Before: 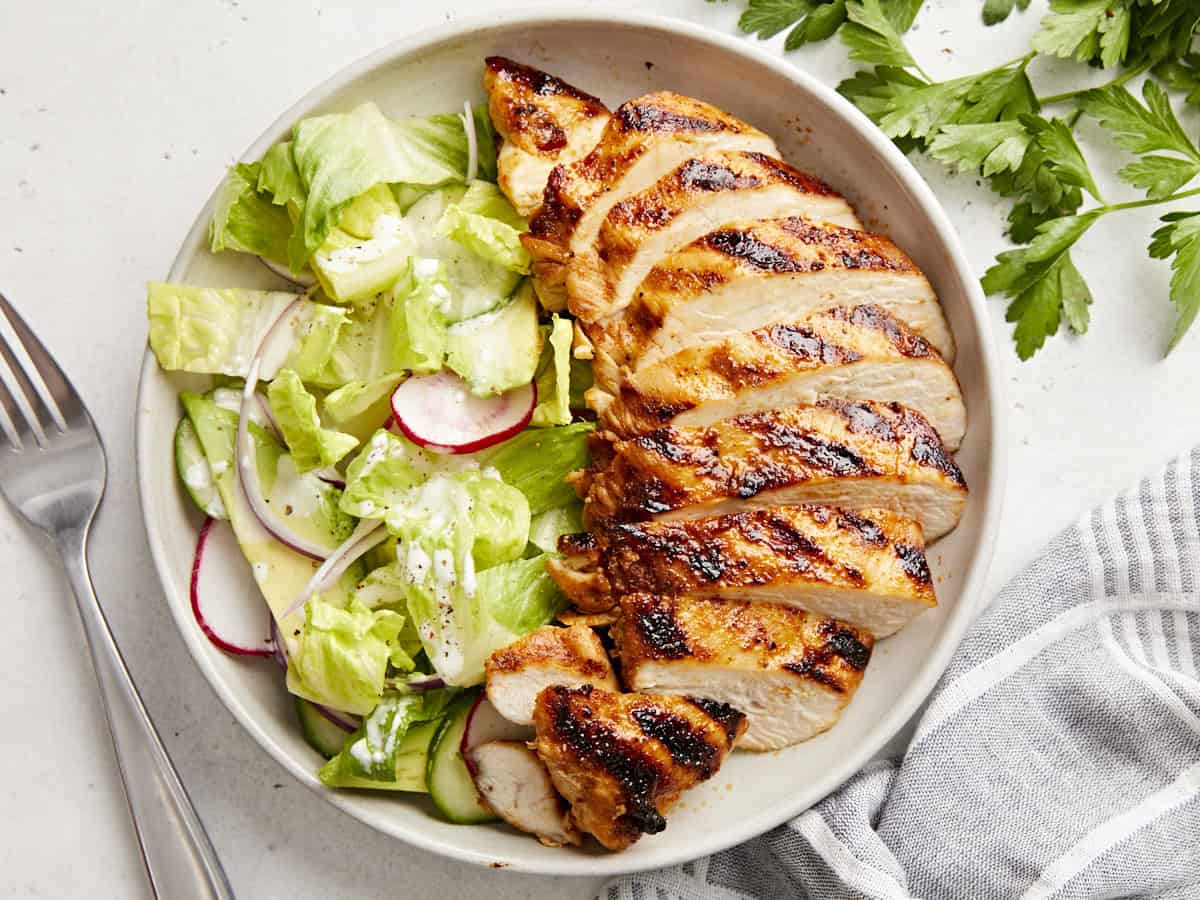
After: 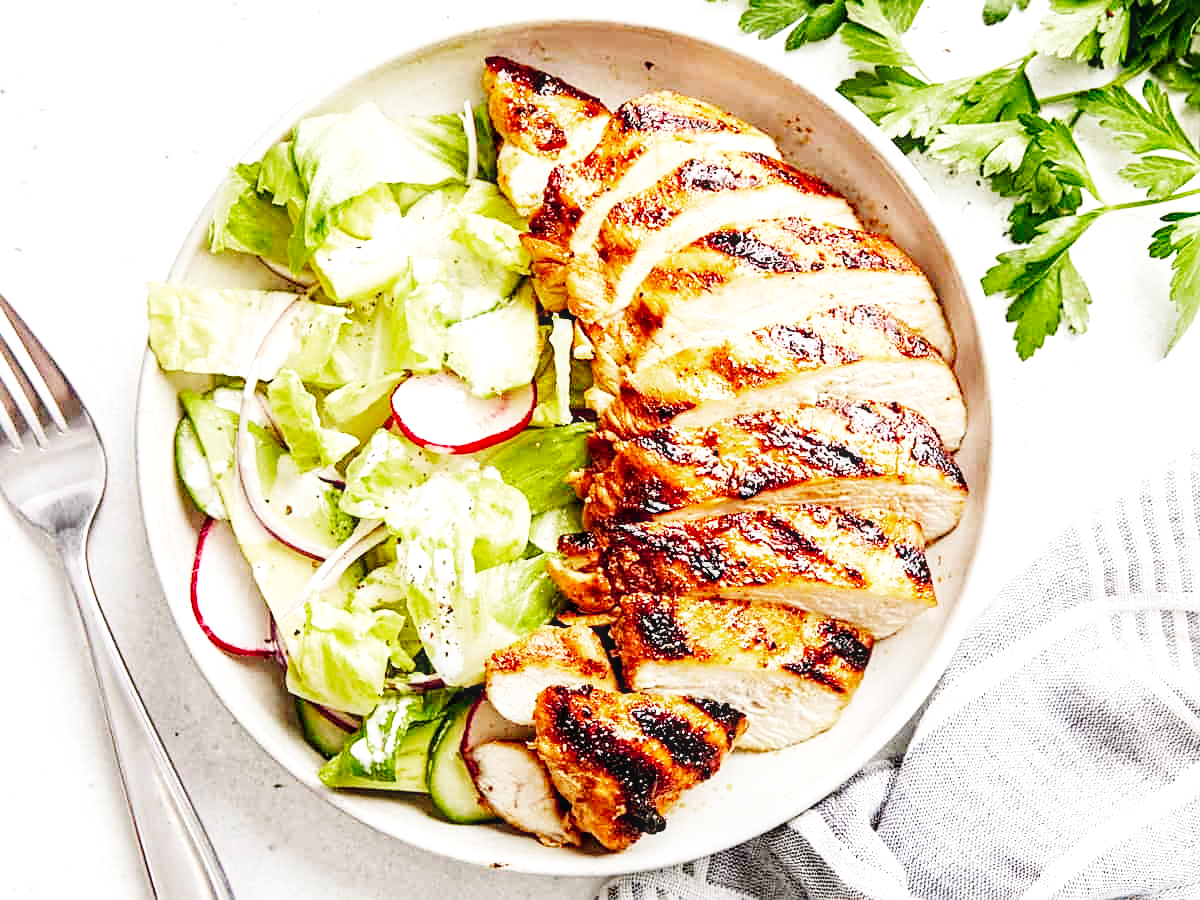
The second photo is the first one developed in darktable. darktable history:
local contrast: detail 130%
sharpen: on, module defaults
color zones: curves: ch0 [(0, 0.511) (0.143, 0.531) (0.286, 0.56) (0.429, 0.5) (0.571, 0.5) (0.714, 0.5) (0.857, 0.5) (1, 0.5)]; ch1 [(0, 0.525) (0.143, 0.705) (0.286, 0.715) (0.429, 0.35) (0.571, 0.35) (0.714, 0.35) (0.857, 0.4) (1, 0.4)]; ch2 [(0, 0.572) (0.143, 0.512) (0.286, 0.473) (0.429, 0.45) (0.571, 0.5) (0.714, 0.5) (0.857, 0.518) (1, 0.518)], mix -136.32%
base curve: curves: ch0 [(0, 0.003) (0.001, 0.002) (0.006, 0.004) (0.02, 0.022) (0.048, 0.086) (0.094, 0.234) (0.162, 0.431) (0.258, 0.629) (0.385, 0.8) (0.548, 0.918) (0.751, 0.988) (1, 1)], preserve colors none
